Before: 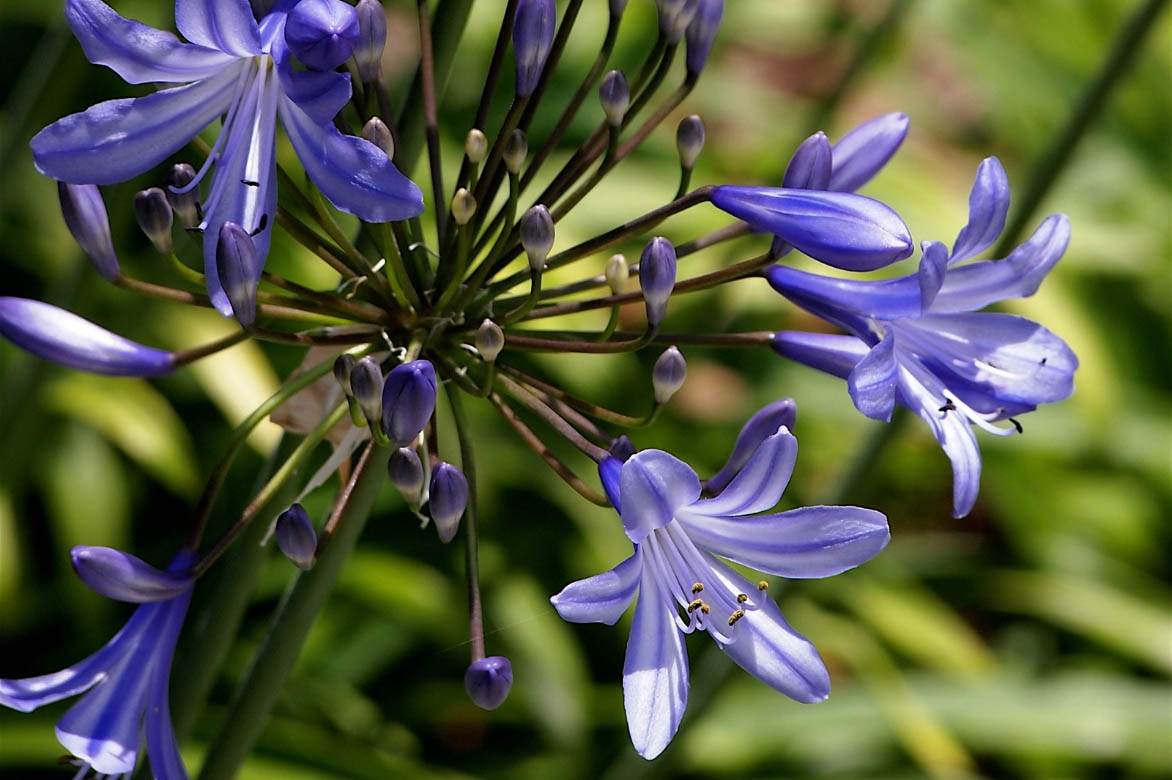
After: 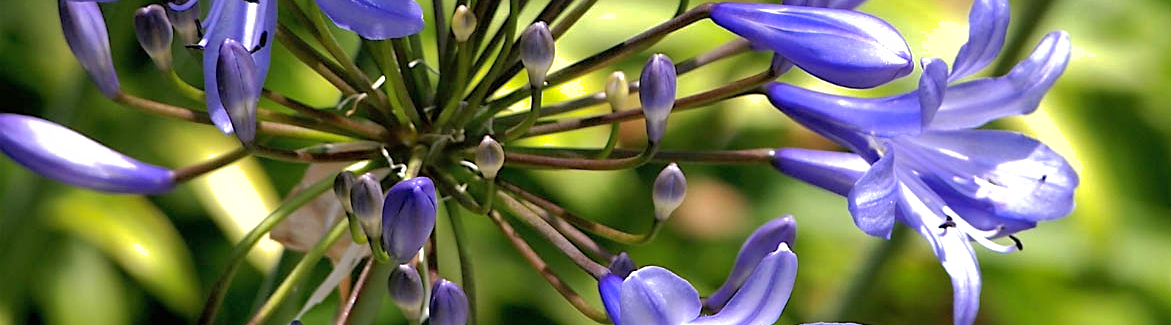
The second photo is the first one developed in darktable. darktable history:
sharpen: amount 0.208
crop and rotate: top 23.498%, bottom 34.823%
exposure: exposure 0.646 EV, compensate highlight preservation false
shadows and highlights: on, module defaults
